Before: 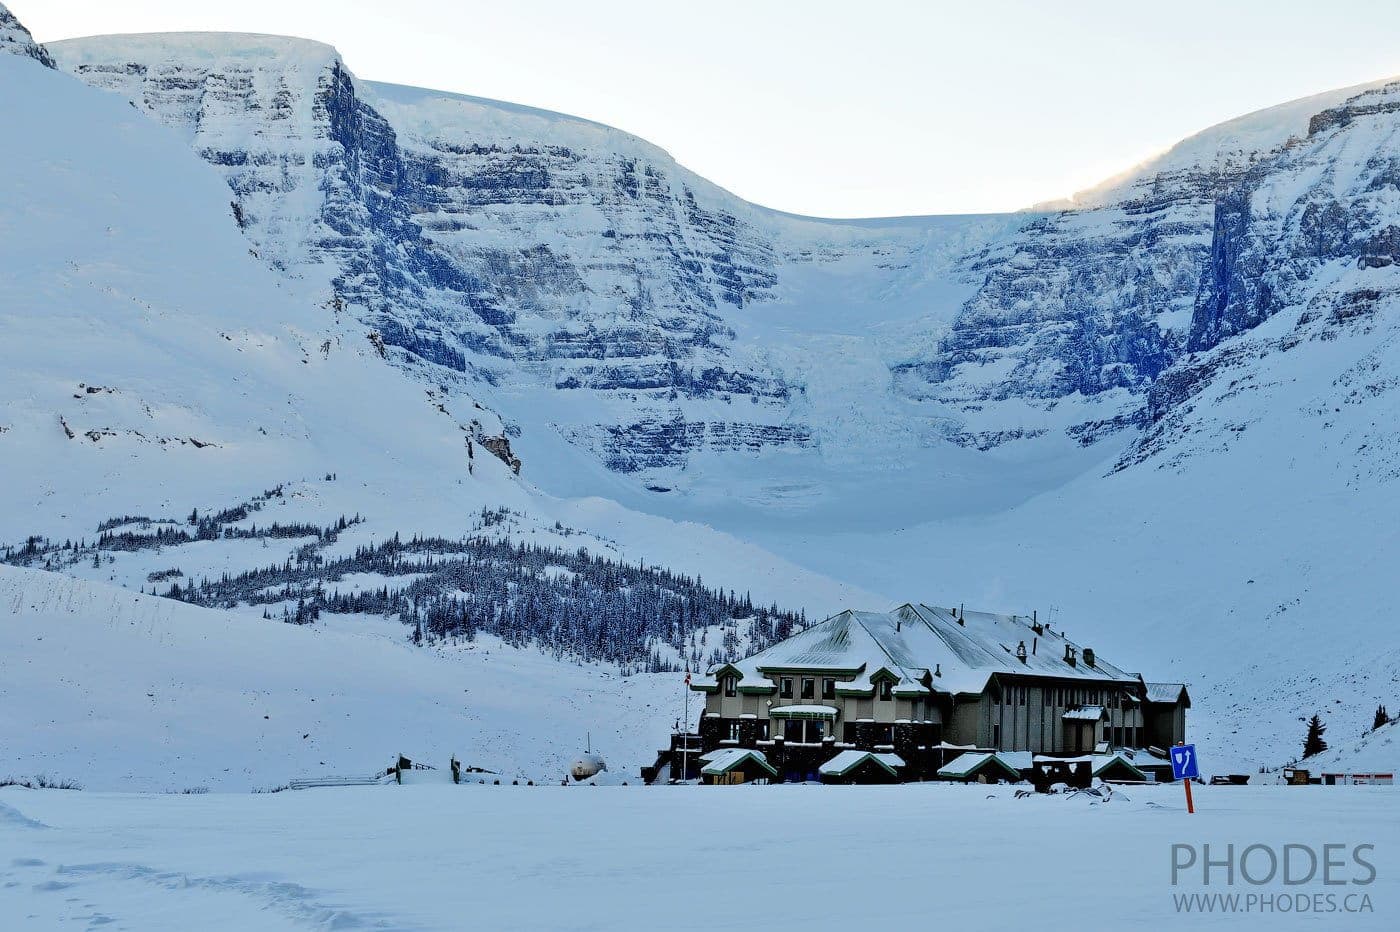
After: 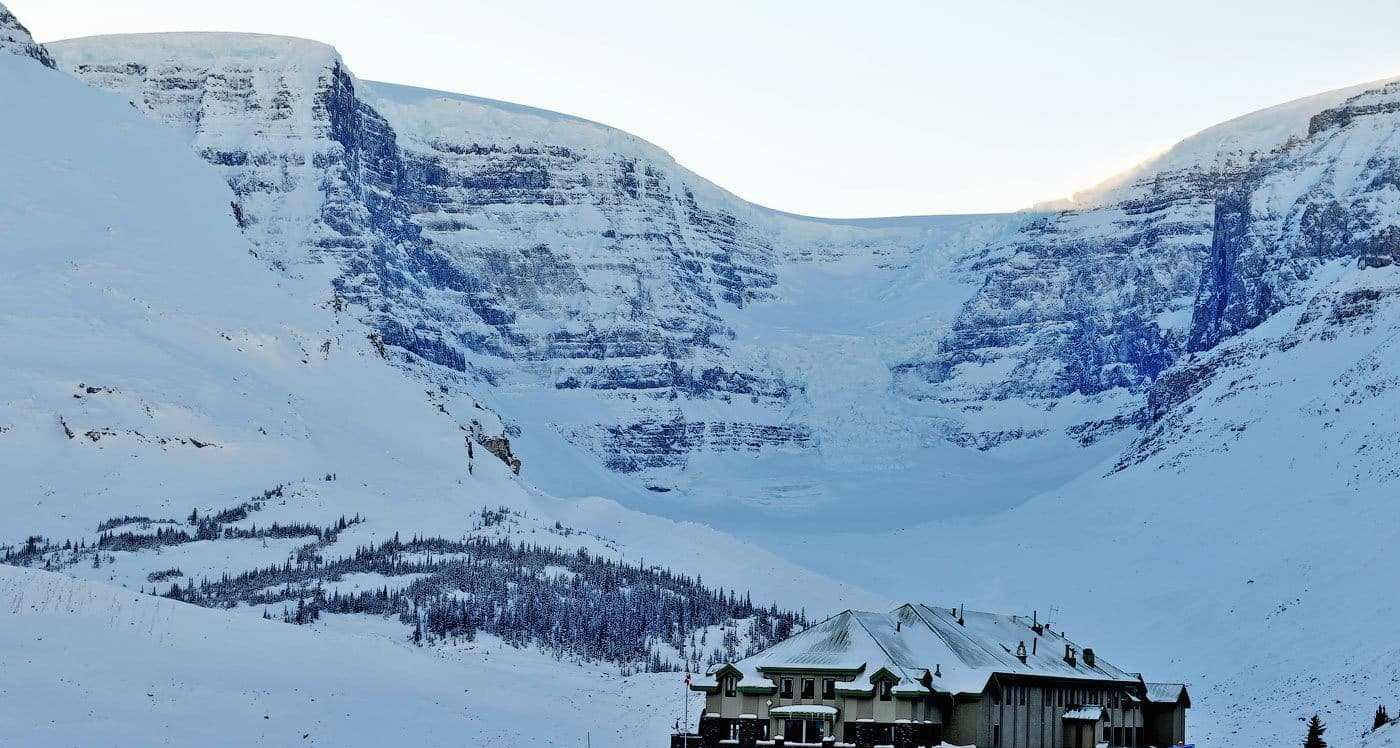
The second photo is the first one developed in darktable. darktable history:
crop: bottom 19.644%
local contrast: mode bilateral grid, contrast 100, coarseness 100, detail 94%, midtone range 0.2
